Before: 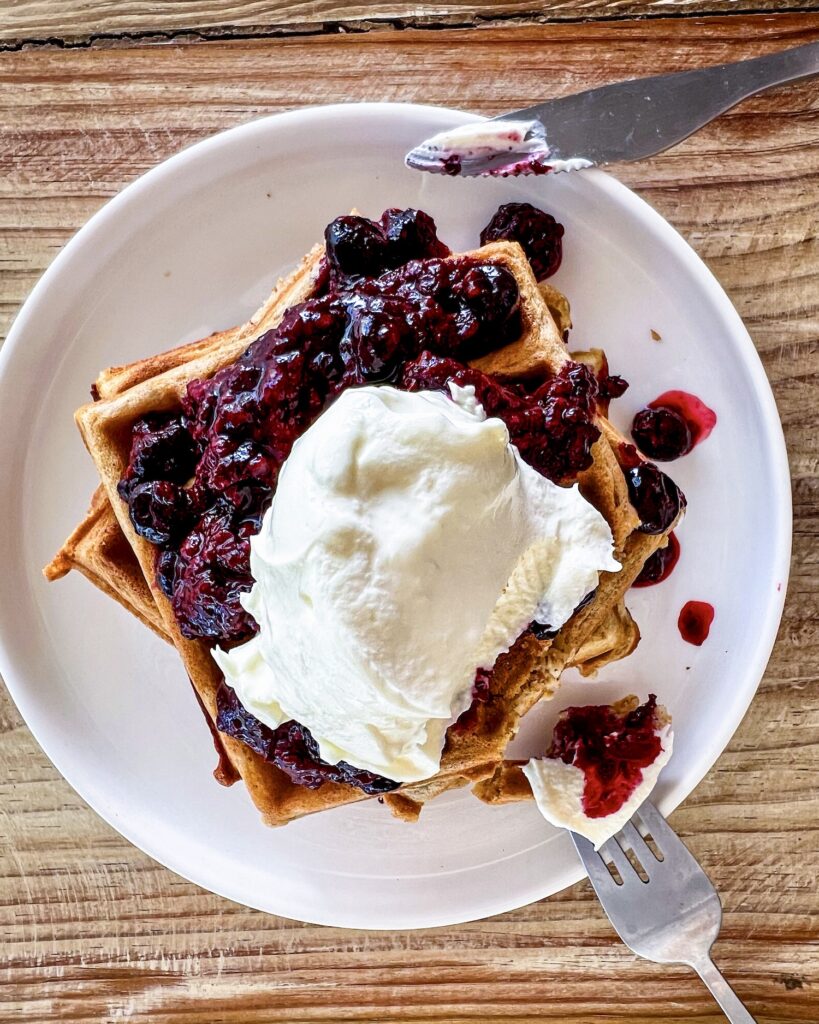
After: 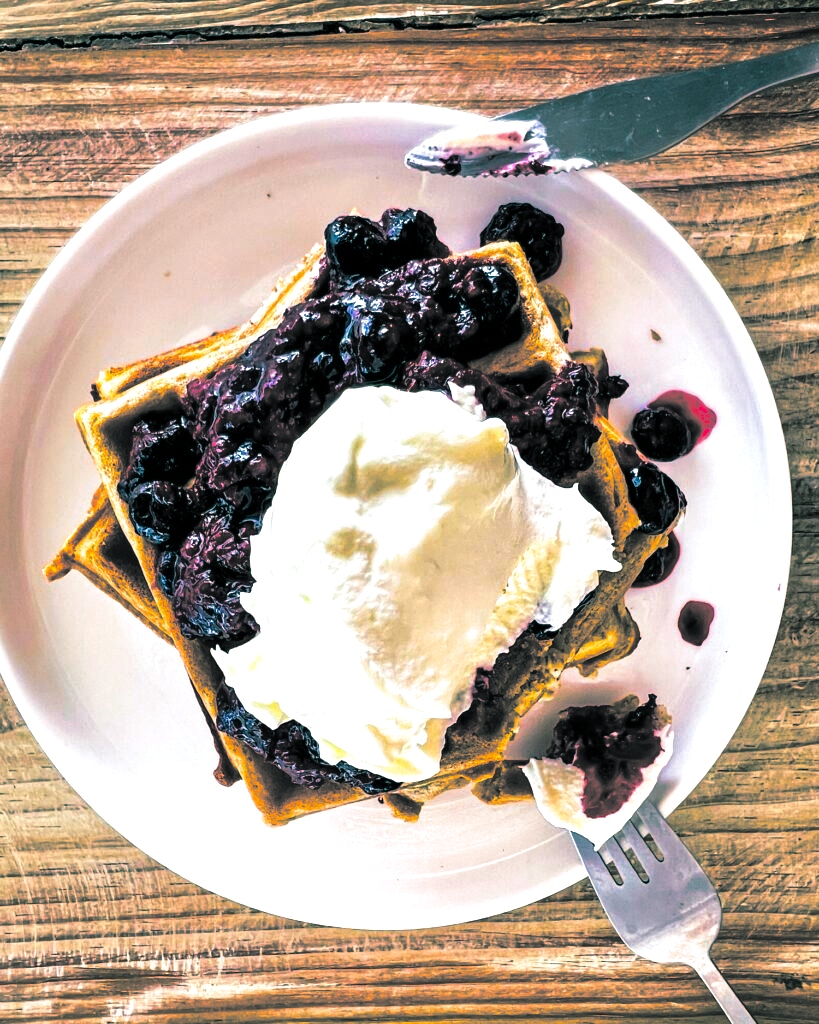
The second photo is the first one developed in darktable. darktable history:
split-toning: shadows › hue 186.43°, highlights › hue 49.29°, compress 30.29%
color balance rgb: linear chroma grading › global chroma 9%, perceptual saturation grading › global saturation 36%, perceptual brilliance grading › global brilliance 15%, perceptual brilliance grading › shadows -35%, global vibrance 15%
